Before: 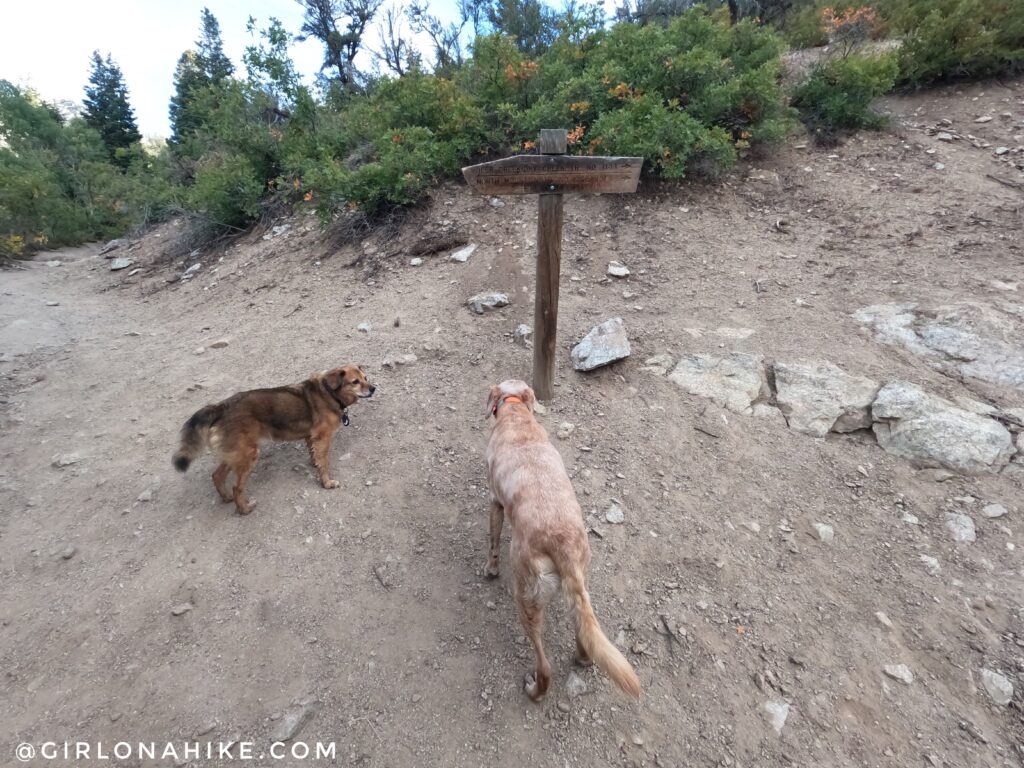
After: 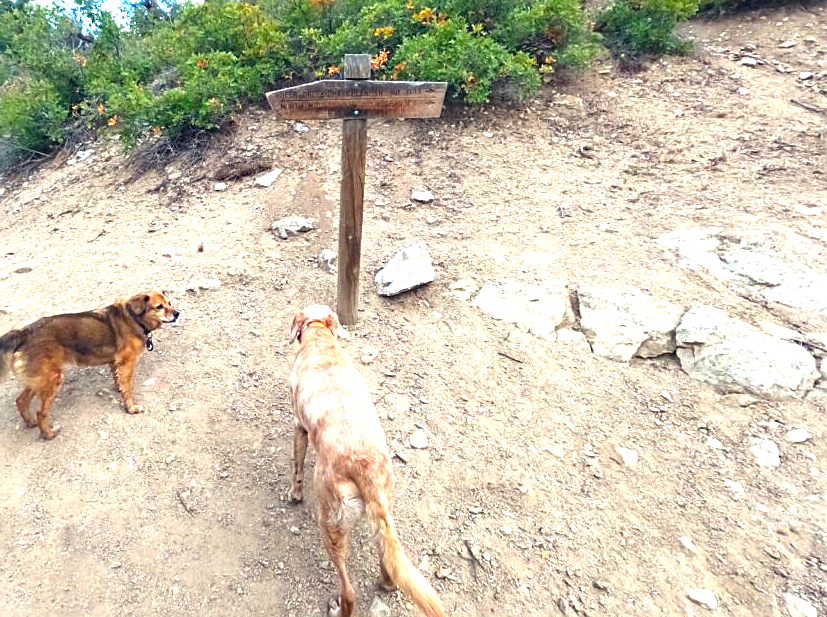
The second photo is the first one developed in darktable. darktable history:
crop: left 19.189%, top 9.878%, right 0.001%, bottom 9.69%
exposure: black level correction 0, exposure 1.2 EV, compensate highlight preservation false
sharpen: on, module defaults
color balance rgb: highlights gain › luminance 6.21%, highlights gain › chroma 2.634%, highlights gain › hue 92.09°, global offset › chroma 0.054%, global offset › hue 254.07°, linear chroma grading › global chroma 15.319%, perceptual saturation grading › global saturation 29.032%, perceptual saturation grading › mid-tones 12.495%, perceptual saturation grading › shadows 10.493%
